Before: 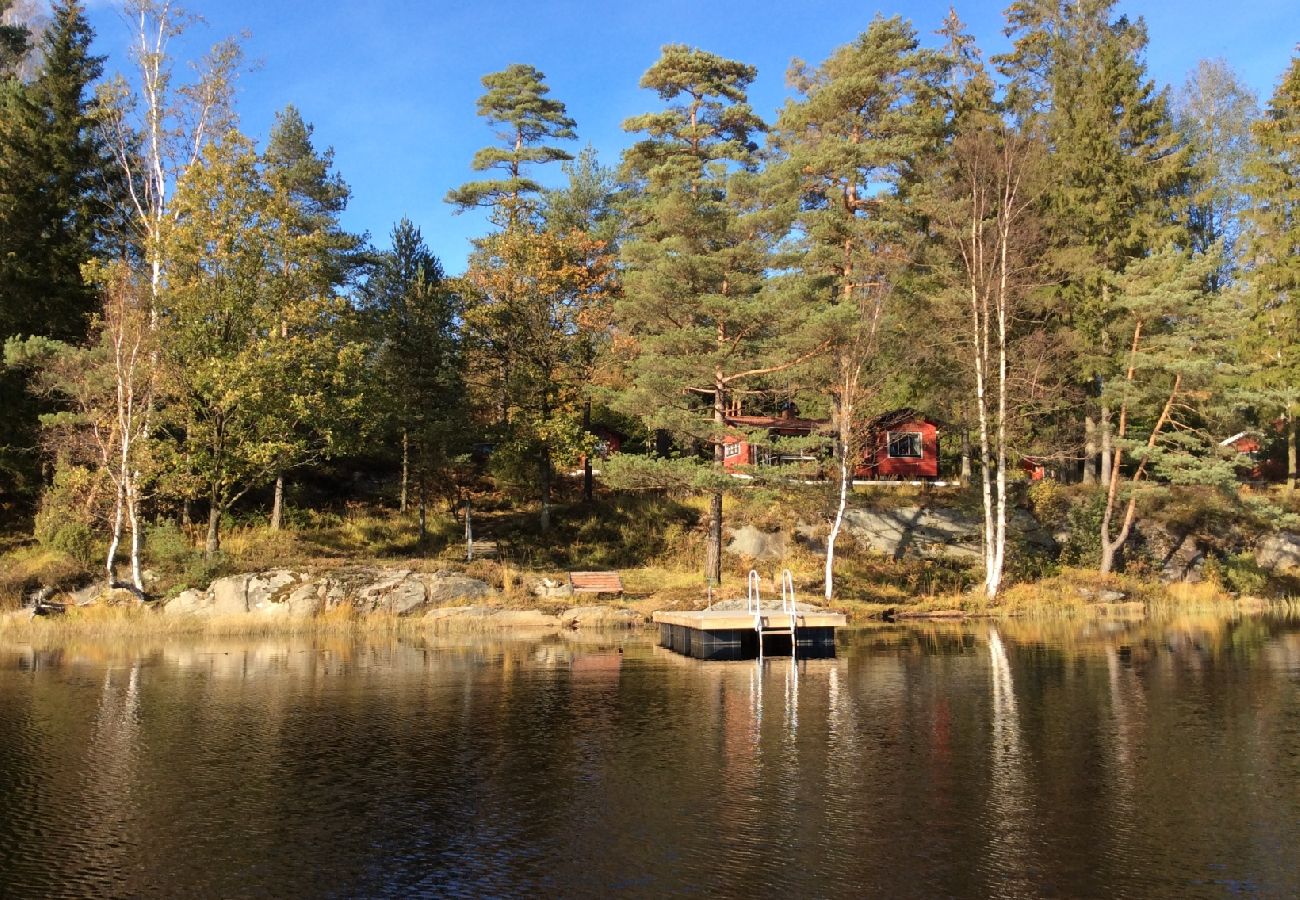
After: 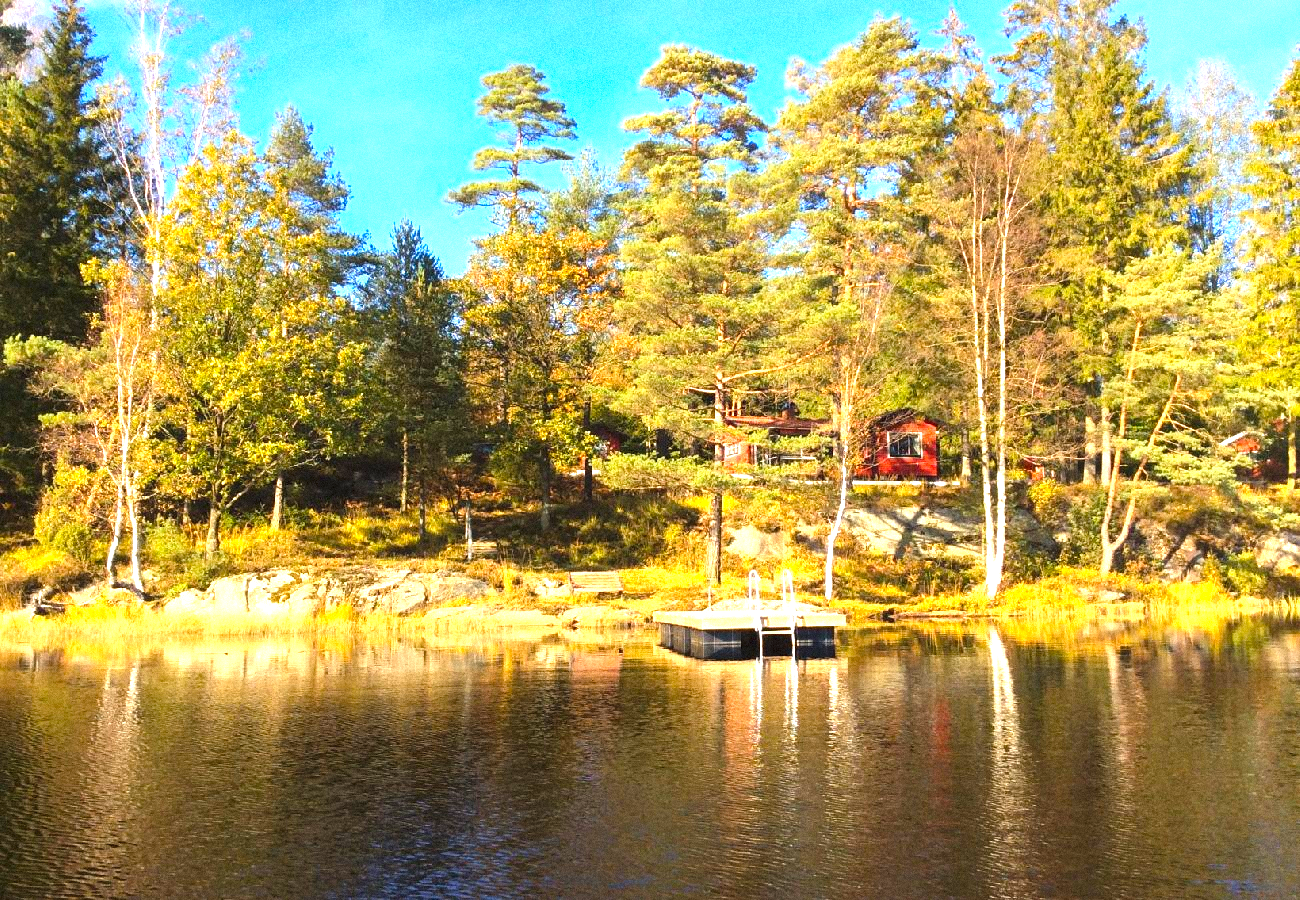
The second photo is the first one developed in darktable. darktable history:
exposure: black level correction -0.002, exposure 1.35 EV, compensate highlight preservation false
grain: mid-tones bias 0%
color balance rgb: perceptual saturation grading › global saturation 25%, global vibrance 20%
